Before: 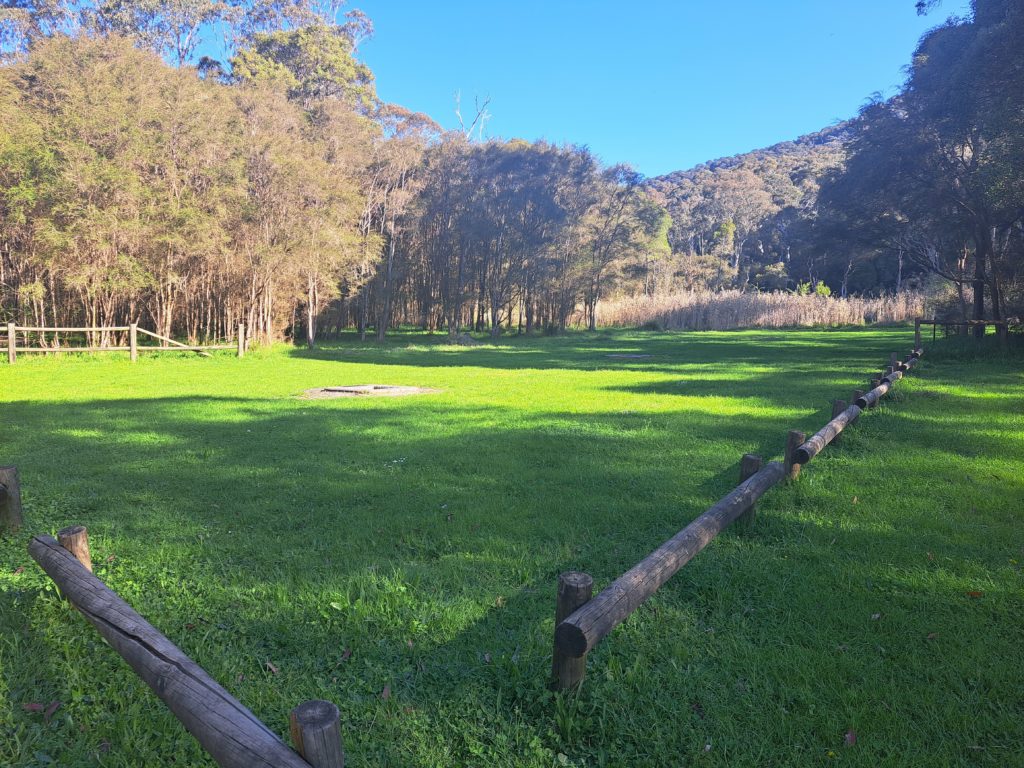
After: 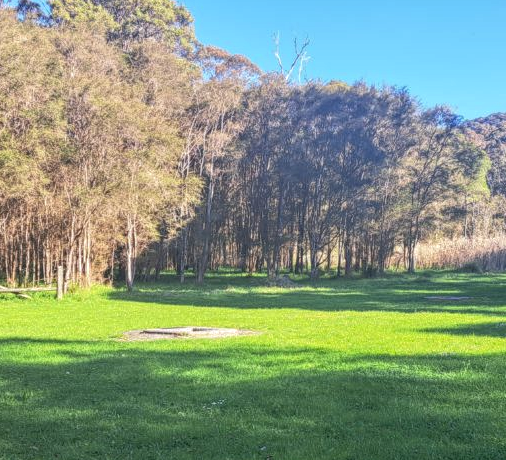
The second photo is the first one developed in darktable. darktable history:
crop: left 17.727%, top 7.668%, right 32.853%, bottom 32.374%
tone equalizer: edges refinement/feathering 500, mask exposure compensation -1.57 EV, preserve details no
local contrast: highlights 74%, shadows 55%, detail 177%, midtone range 0.208
